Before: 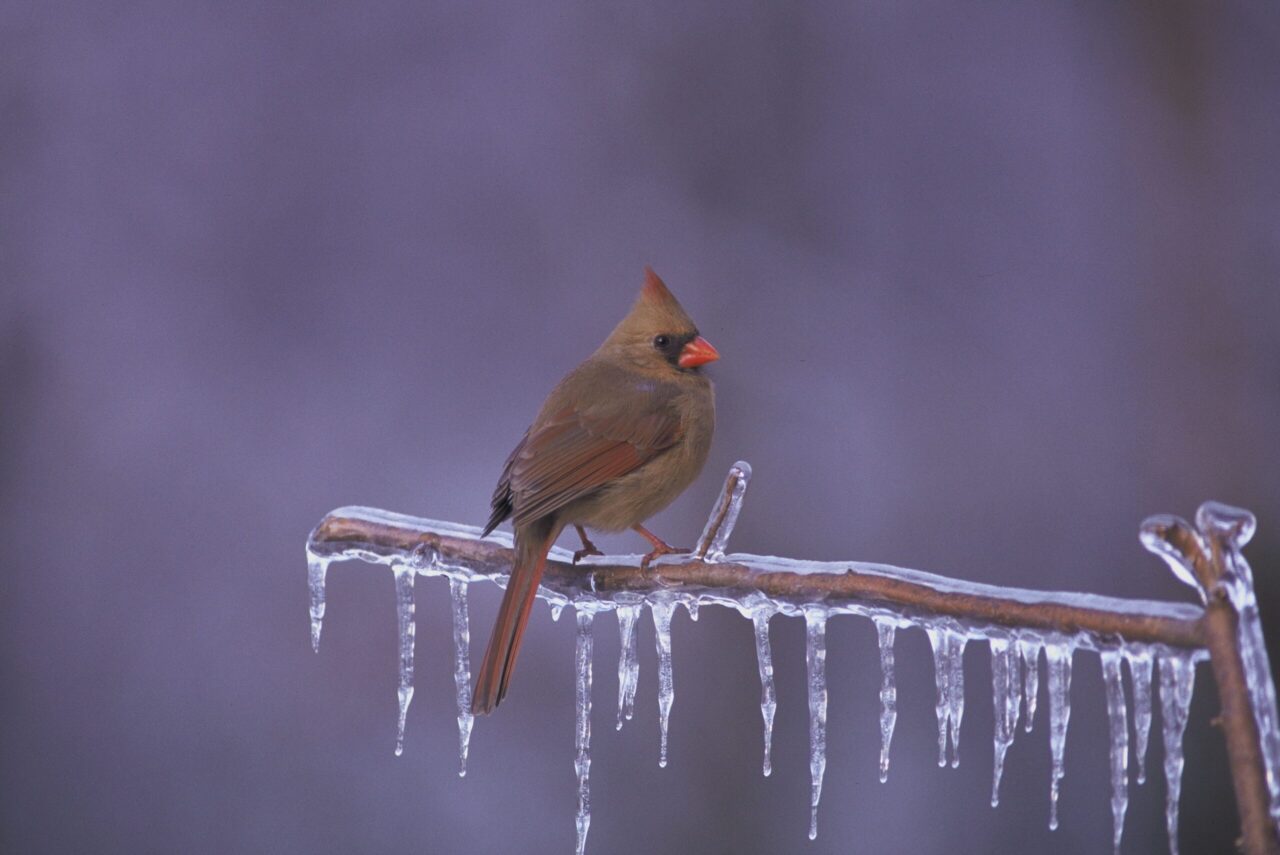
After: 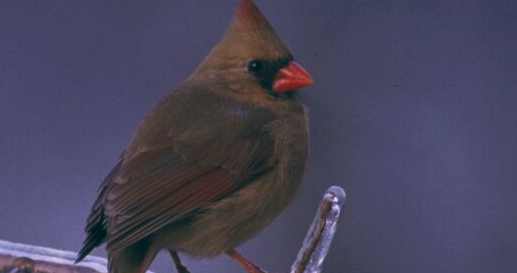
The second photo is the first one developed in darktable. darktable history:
color balance: lift [1.016, 0.983, 1, 1.017], gamma [0.78, 1.018, 1.043, 0.957], gain [0.786, 1.063, 0.937, 1.017], input saturation 118.26%, contrast 13.43%, contrast fulcrum 21.62%, output saturation 82.76%
crop: left 31.751%, top 32.172%, right 27.8%, bottom 35.83%
